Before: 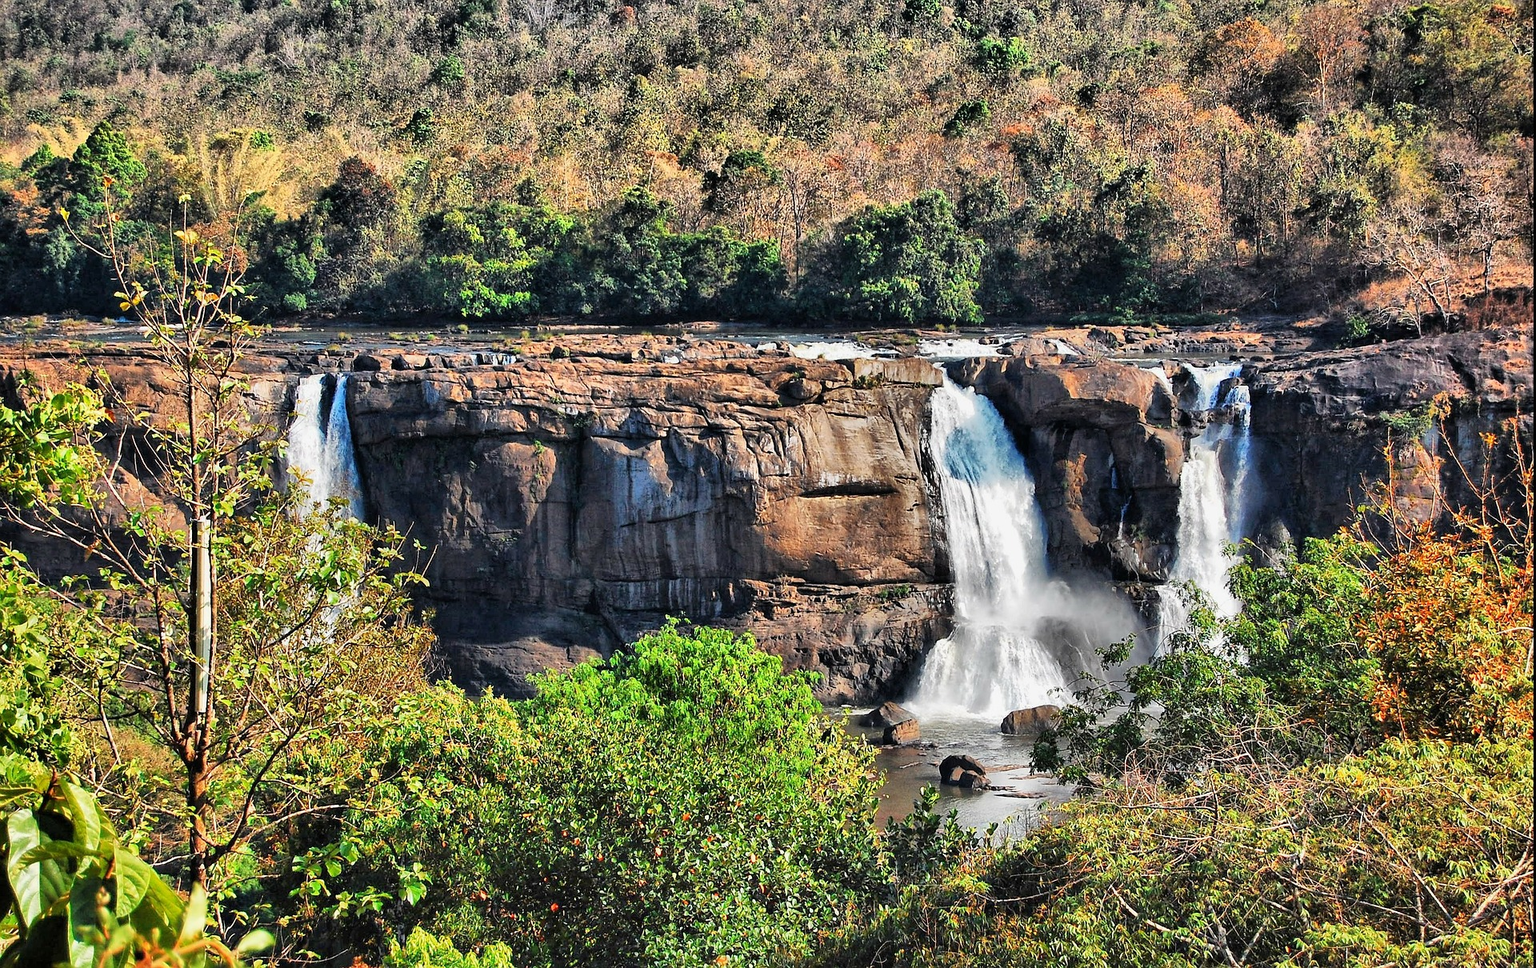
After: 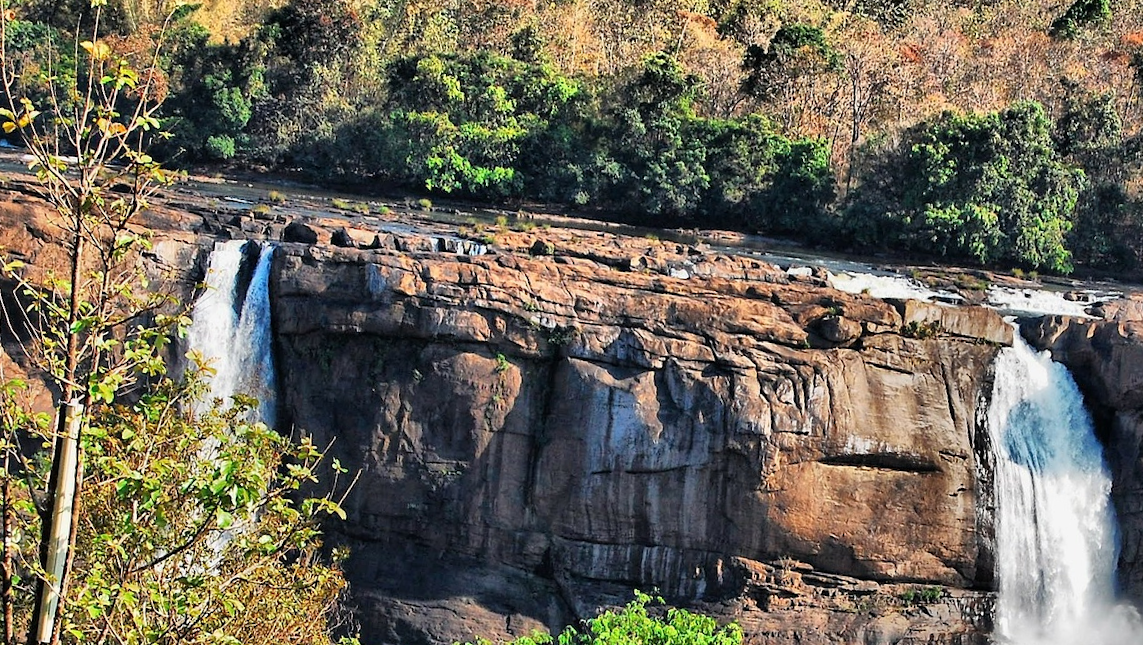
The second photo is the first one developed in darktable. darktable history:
crop and rotate: angle -6.74°, left 2.09%, top 7.015%, right 27.681%, bottom 30.024%
